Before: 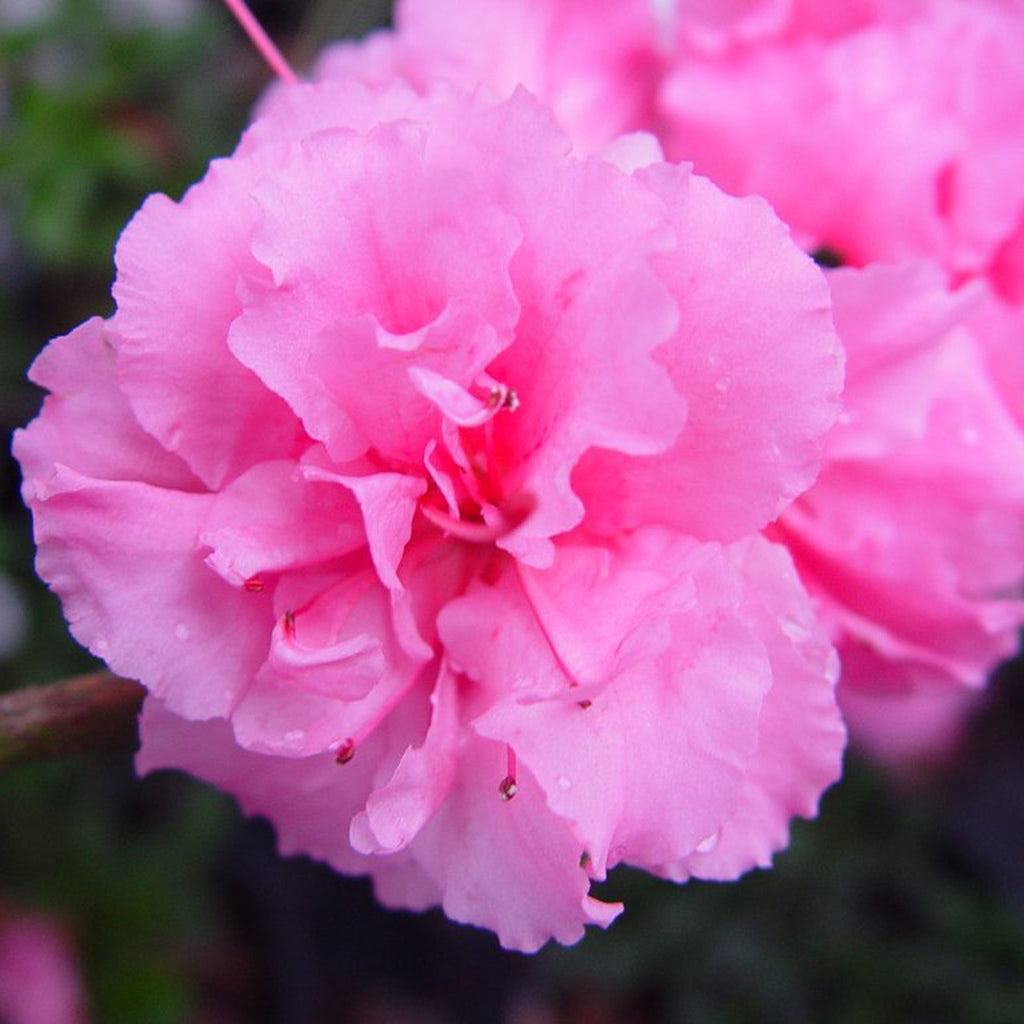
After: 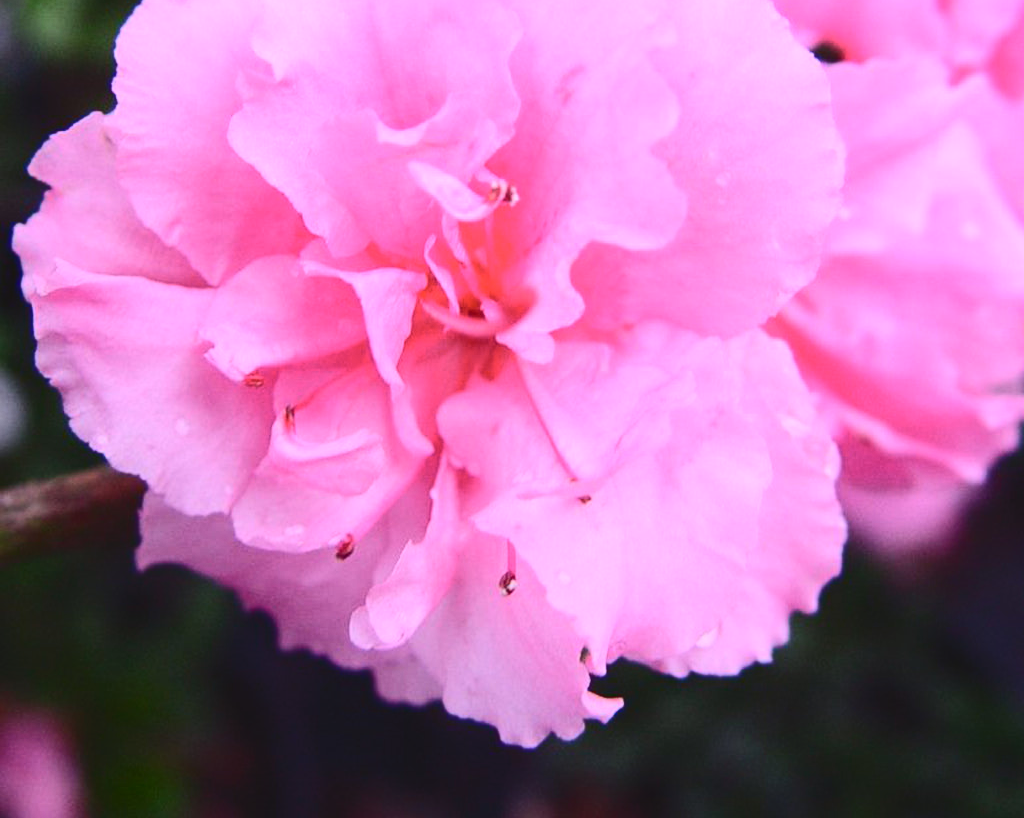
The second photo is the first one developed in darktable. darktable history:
exposure: compensate highlight preservation false
tone curve: curves: ch0 [(0, 0) (0.003, 0.061) (0.011, 0.065) (0.025, 0.066) (0.044, 0.077) (0.069, 0.092) (0.1, 0.106) (0.136, 0.125) (0.177, 0.16) (0.224, 0.206) (0.277, 0.272) (0.335, 0.356) (0.399, 0.472) (0.468, 0.59) (0.543, 0.686) (0.623, 0.766) (0.709, 0.832) (0.801, 0.886) (0.898, 0.929) (1, 1)], color space Lab, independent channels, preserve colors none
crop and rotate: top 20.071%
